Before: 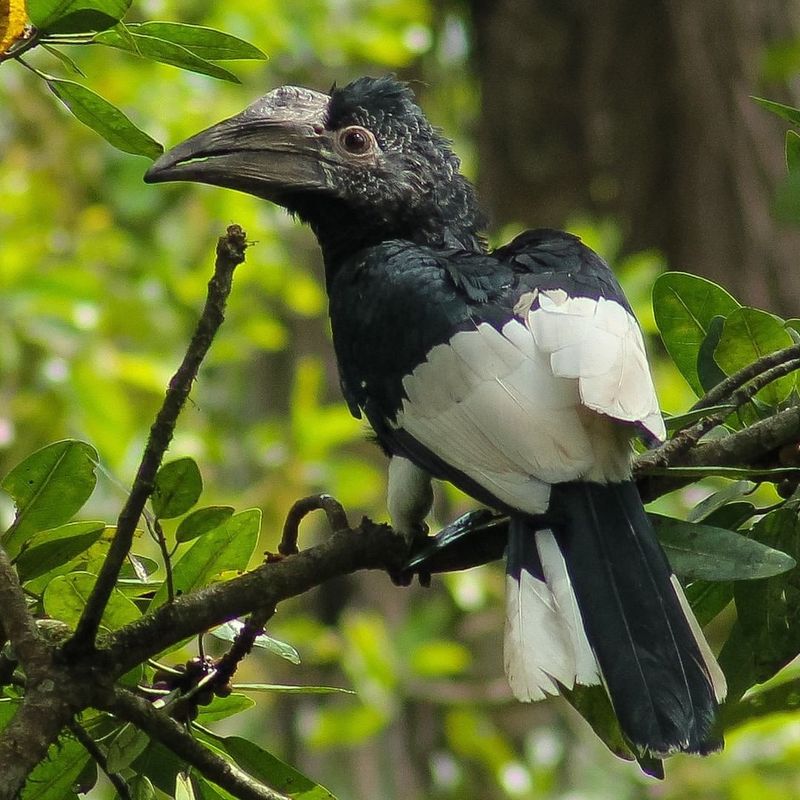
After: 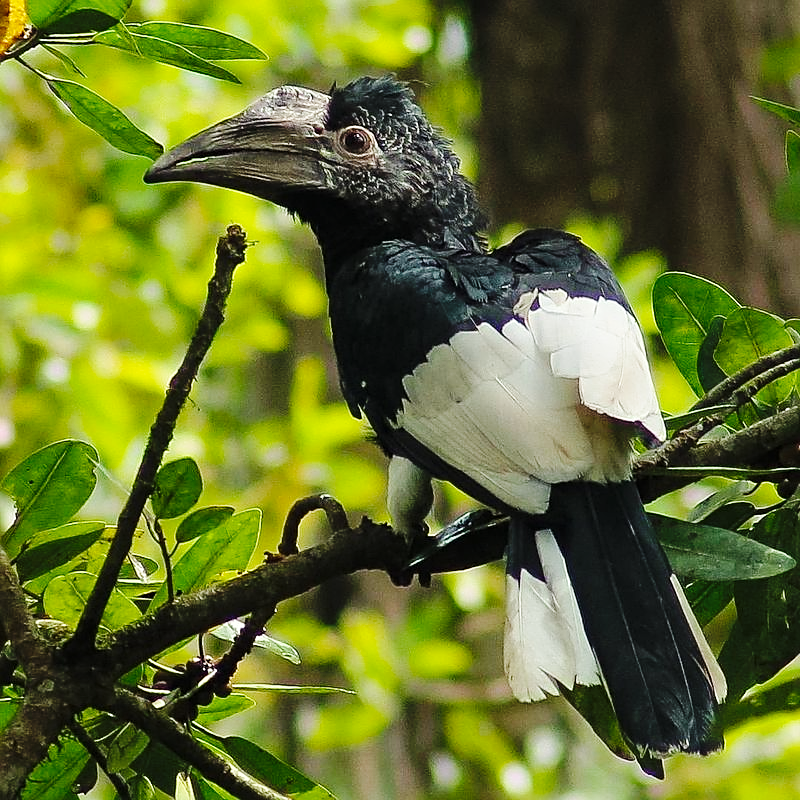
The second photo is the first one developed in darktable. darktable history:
sharpen: on, module defaults
base curve: curves: ch0 [(0, 0) (0.036, 0.025) (0.121, 0.166) (0.206, 0.329) (0.605, 0.79) (1, 1)], preserve colors none
shadows and highlights: shadows 25, highlights -25
